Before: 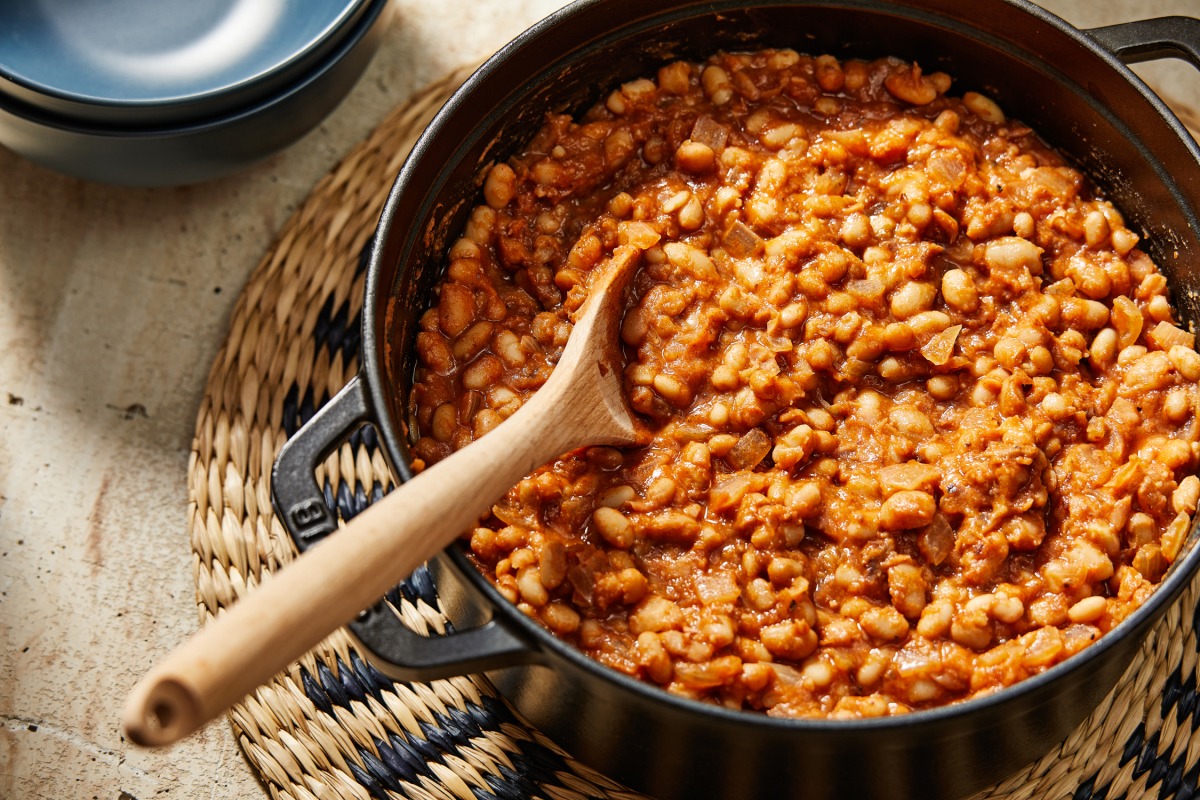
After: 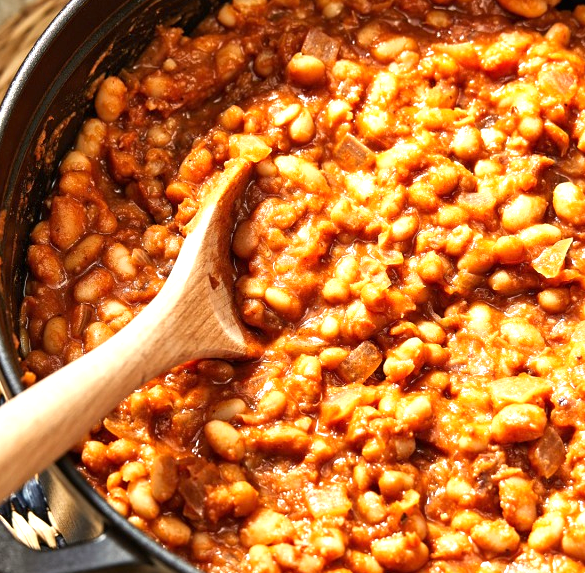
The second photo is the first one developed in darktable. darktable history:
crop: left 32.423%, top 10.955%, right 18.778%, bottom 17.326%
exposure: exposure 0.921 EV, compensate highlight preservation false
